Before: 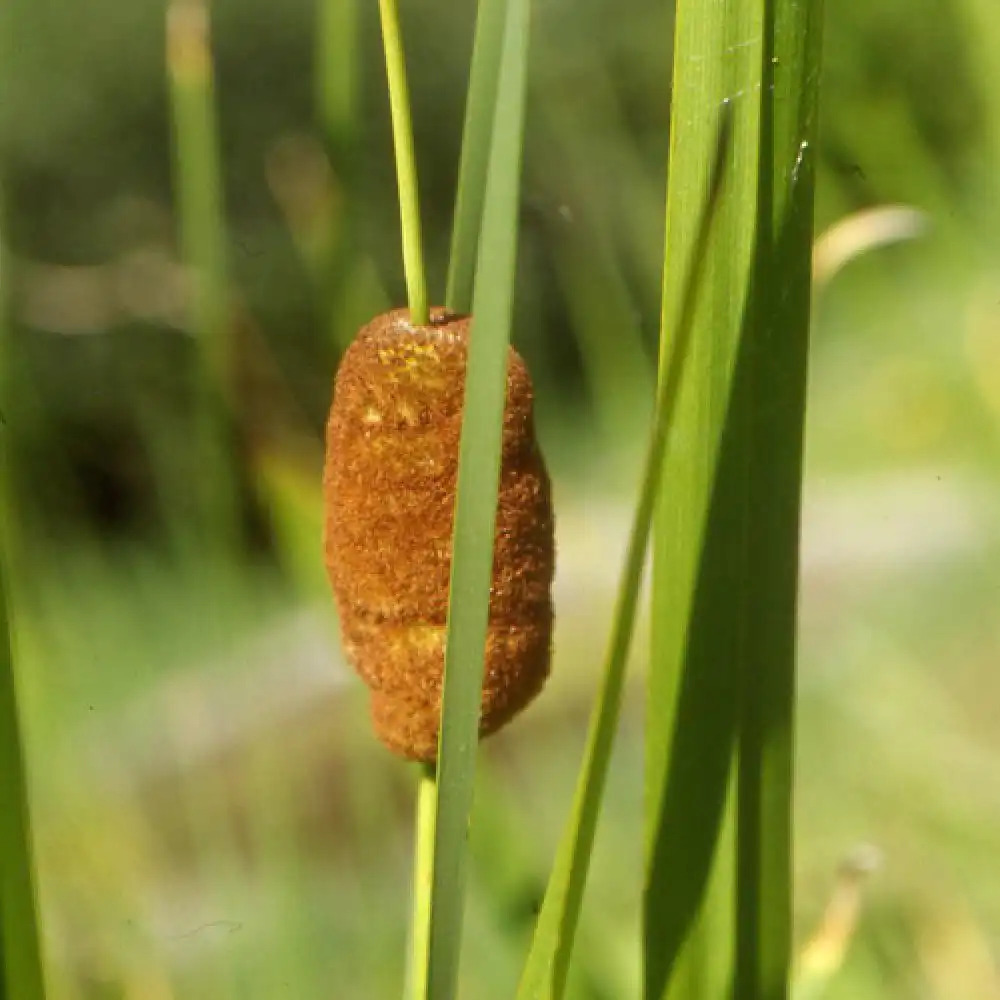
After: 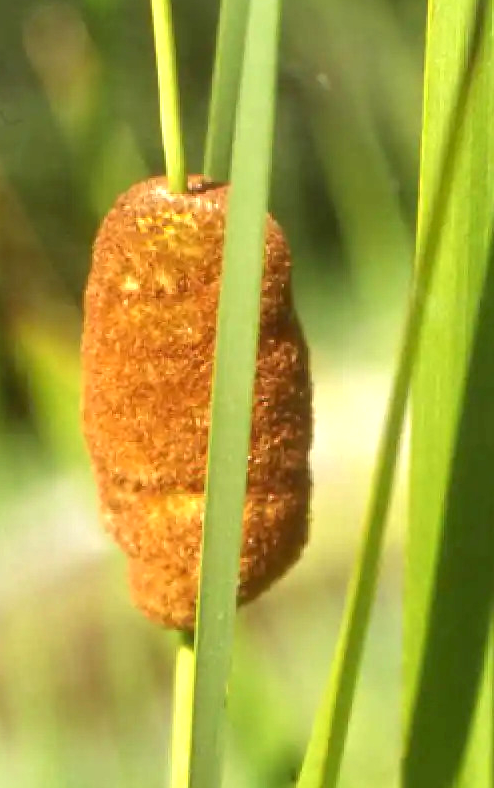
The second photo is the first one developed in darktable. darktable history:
crop and rotate: angle 0.018°, left 24.287%, top 13.2%, right 26.253%, bottom 7.891%
exposure: exposure 0.774 EV, compensate exposure bias true, compensate highlight preservation false
